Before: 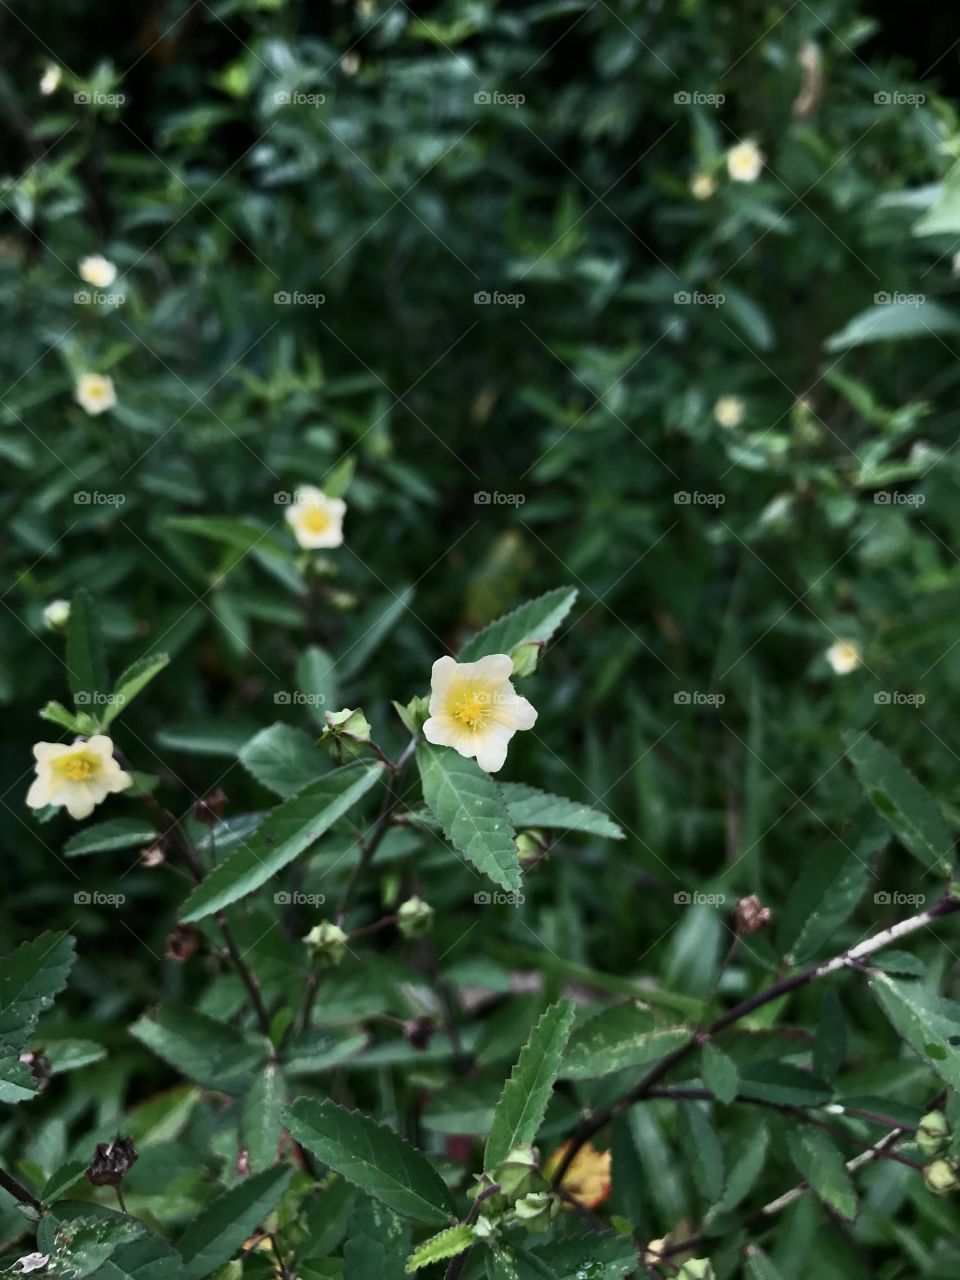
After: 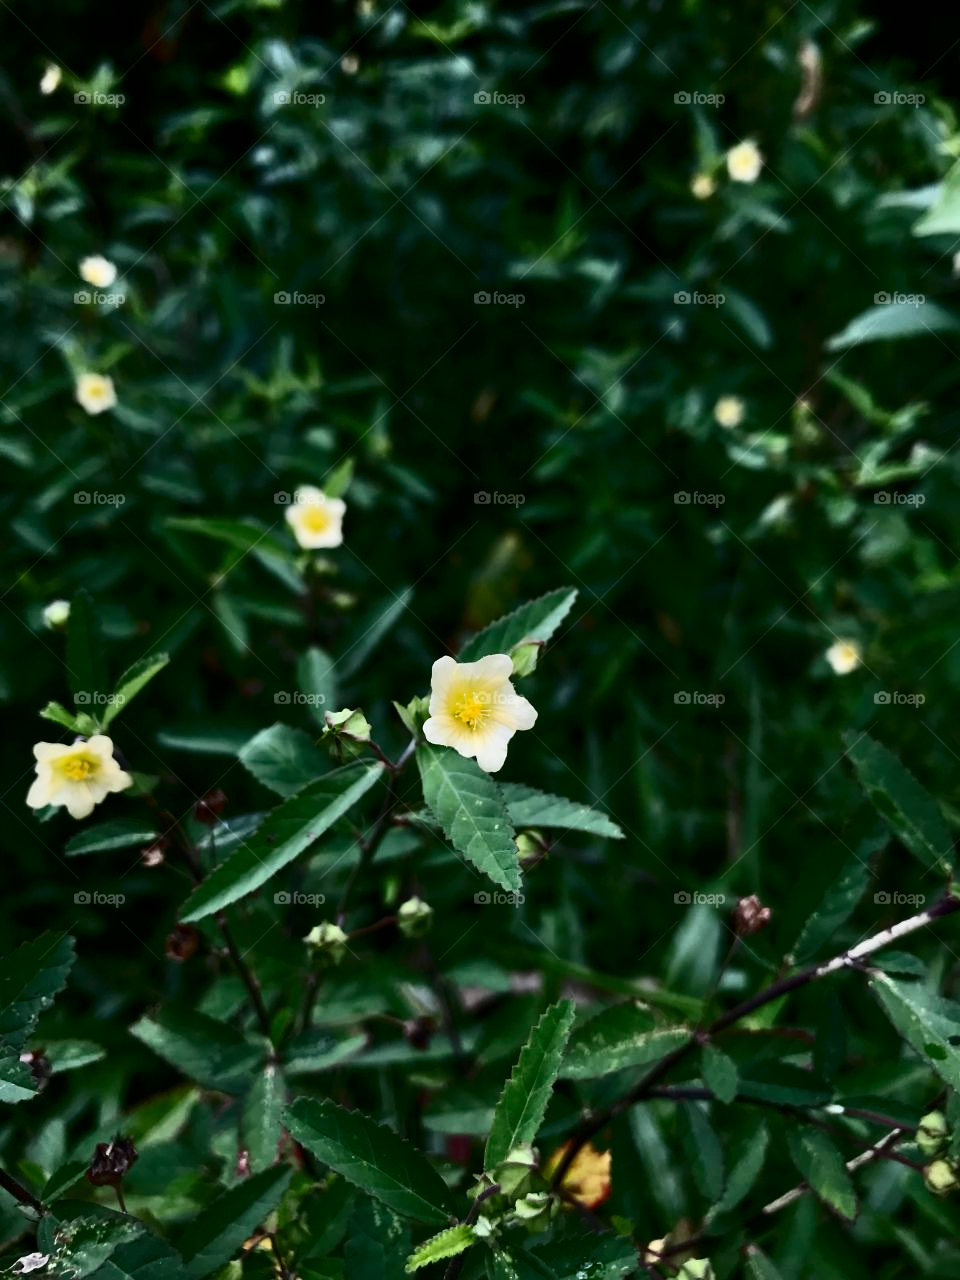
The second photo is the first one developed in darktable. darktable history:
contrast brightness saturation: contrast 0.211, brightness -0.103, saturation 0.212
